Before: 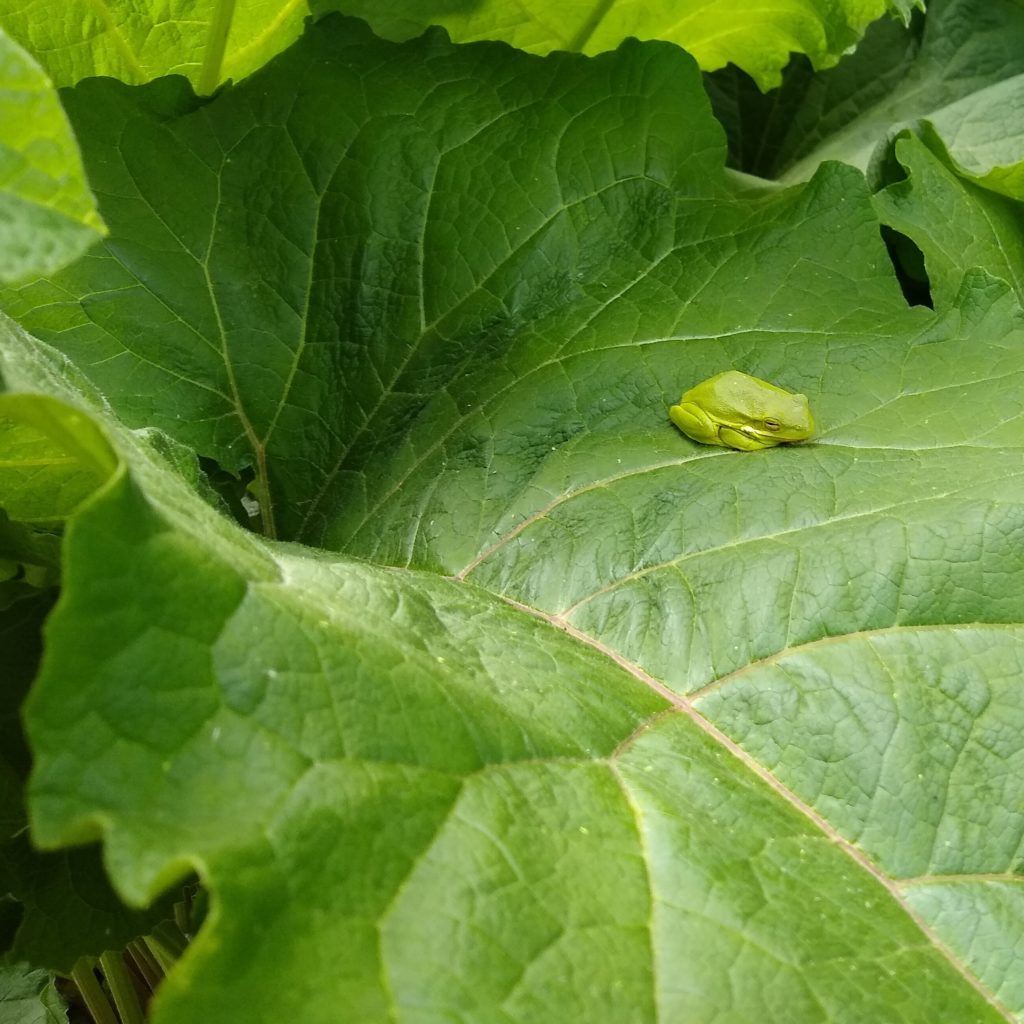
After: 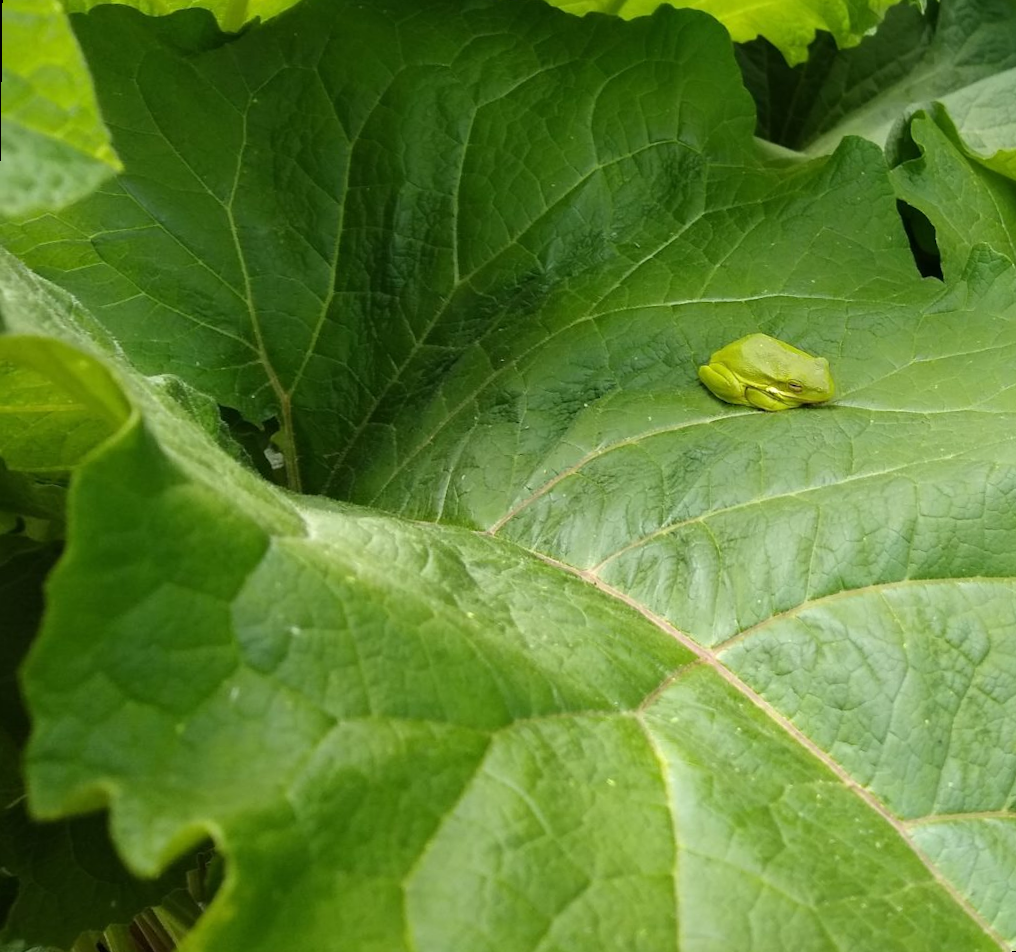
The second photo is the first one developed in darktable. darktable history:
rotate and perspective: rotation 0.679°, lens shift (horizontal) 0.136, crop left 0.009, crop right 0.991, crop top 0.078, crop bottom 0.95
